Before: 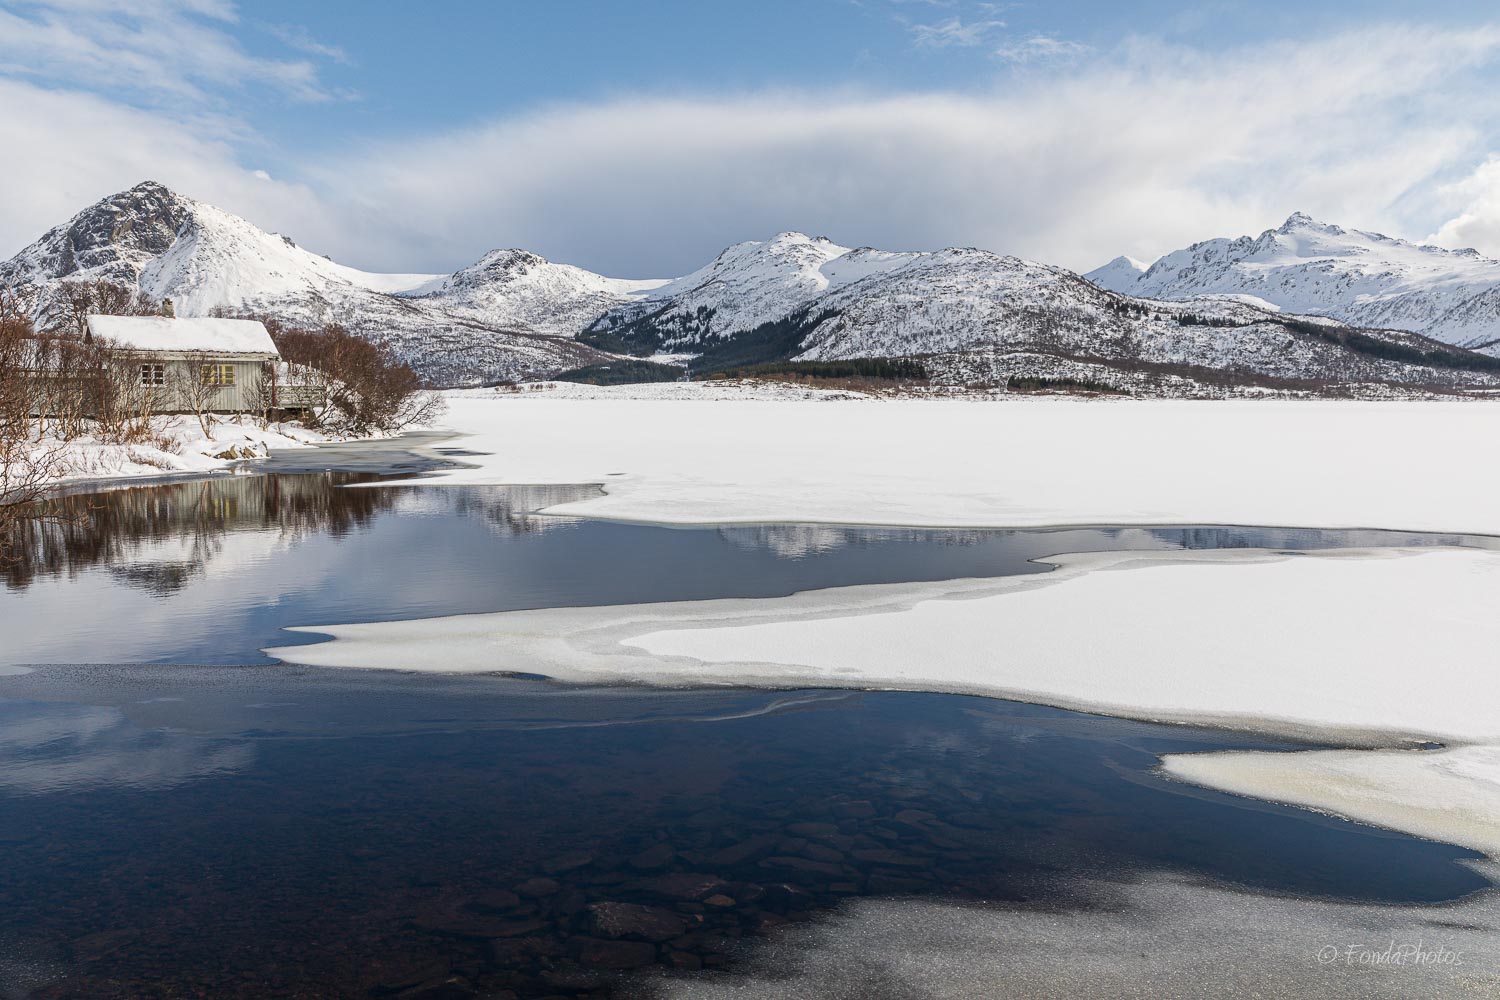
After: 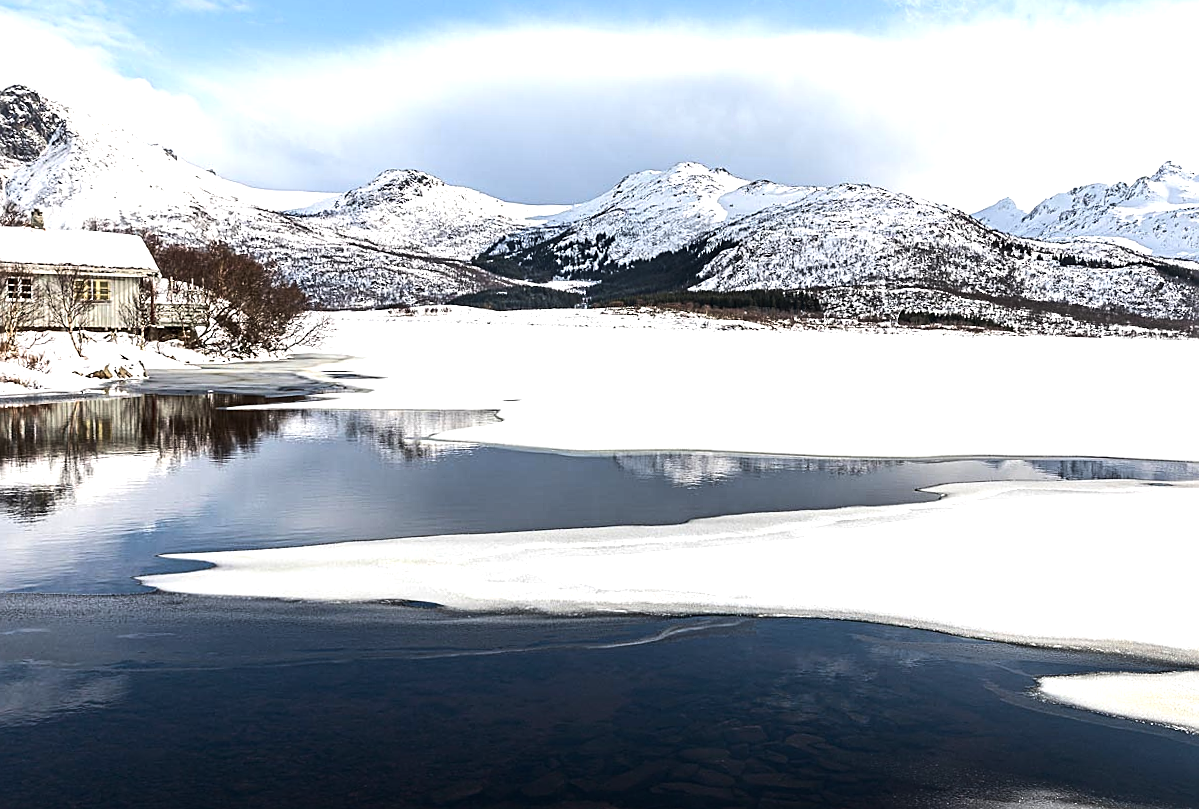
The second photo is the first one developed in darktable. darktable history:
sharpen: on, module defaults
rotate and perspective: rotation 0.679°, lens shift (horizontal) 0.136, crop left 0.009, crop right 0.991, crop top 0.078, crop bottom 0.95
tone equalizer: -8 EV -1.08 EV, -7 EV -1.01 EV, -6 EV -0.867 EV, -5 EV -0.578 EV, -3 EV 0.578 EV, -2 EV 0.867 EV, -1 EV 1.01 EV, +0 EV 1.08 EV, edges refinement/feathering 500, mask exposure compensation -1.57 EV, preserve details no
crop: left 9.929%, top 3.475%, right 9.188%, bottom 9.529%
